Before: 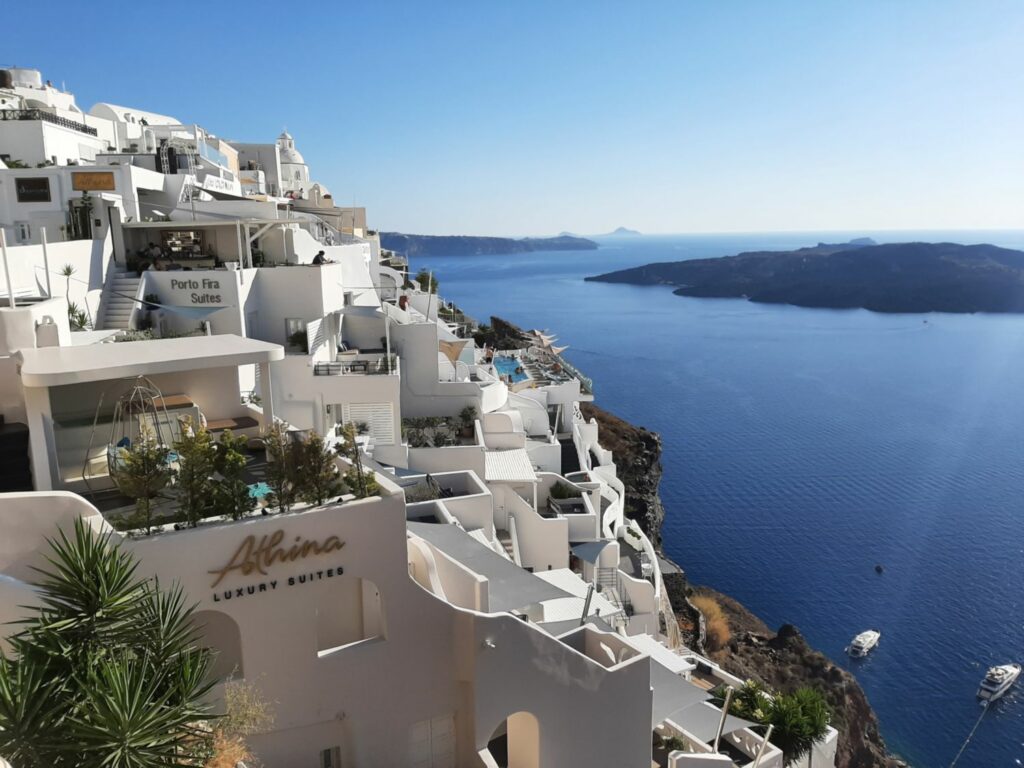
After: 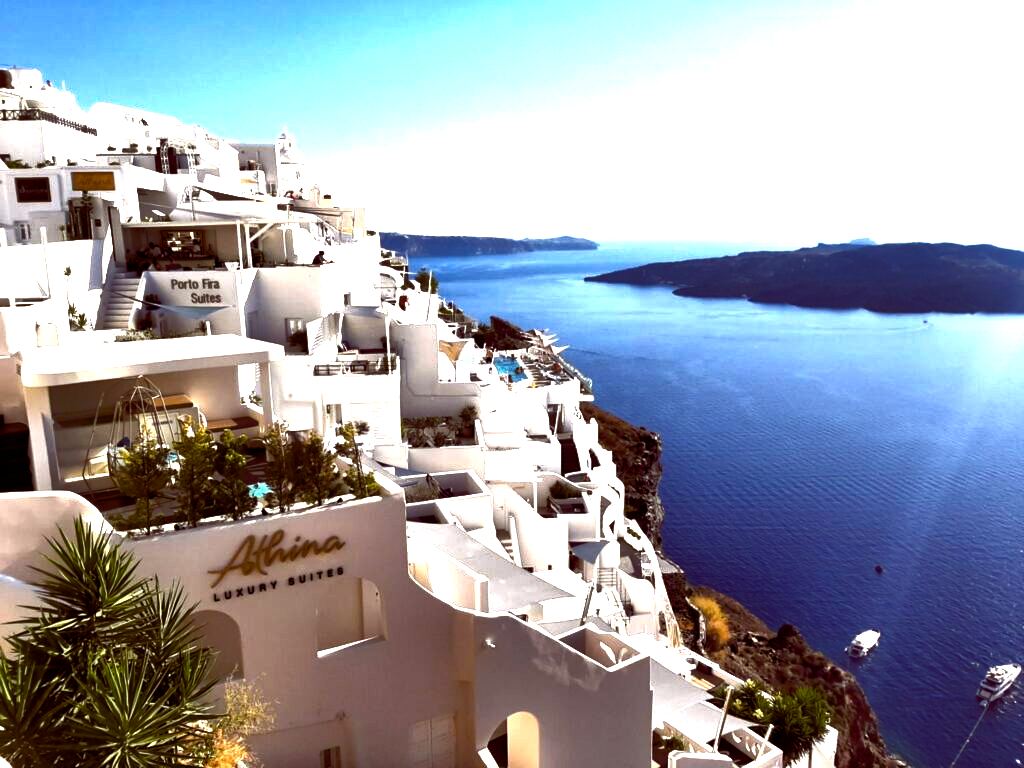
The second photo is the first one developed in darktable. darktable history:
color balance rgb: global offset › luminance -0.195%, global offset › chroma 0.261%, perceptual saturation grading › global saturation 44.172%, perceptual saturation grading › highlights -50.577%, perceptual saturation grading › shadows 31.145%, perceptual brilliance grading › highlights 74.899%, perceptual brilliance grading › shadows -29.845%, global vibrance 20%
shadows and highlights: shadows 20.69, highlights -20.09, soften with gaussian
